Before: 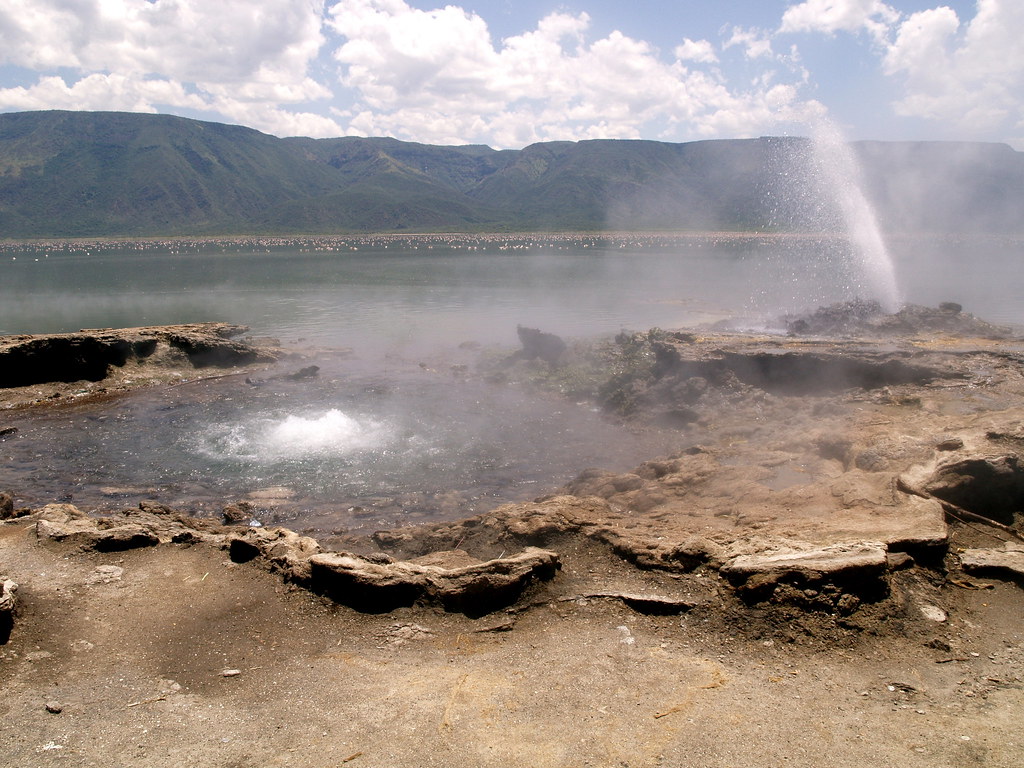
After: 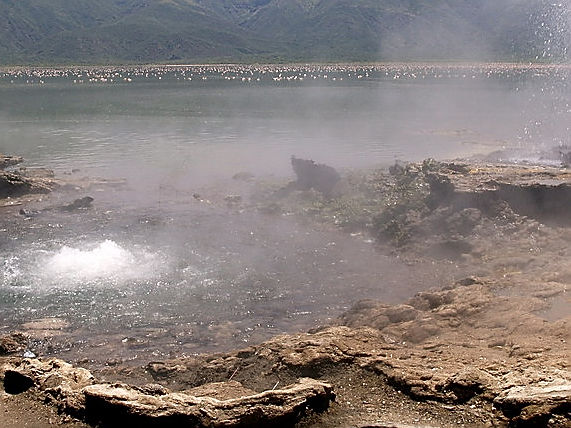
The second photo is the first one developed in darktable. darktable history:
crop and rotate: left 22.13%, top 22.054%, right 22.026%, bottom 22.102%
contrast brightness saturation: saturation -0.05
sharpen: radius 1.4, amount 1.25, threshold 0.7
white balance: red 1, blue 1
